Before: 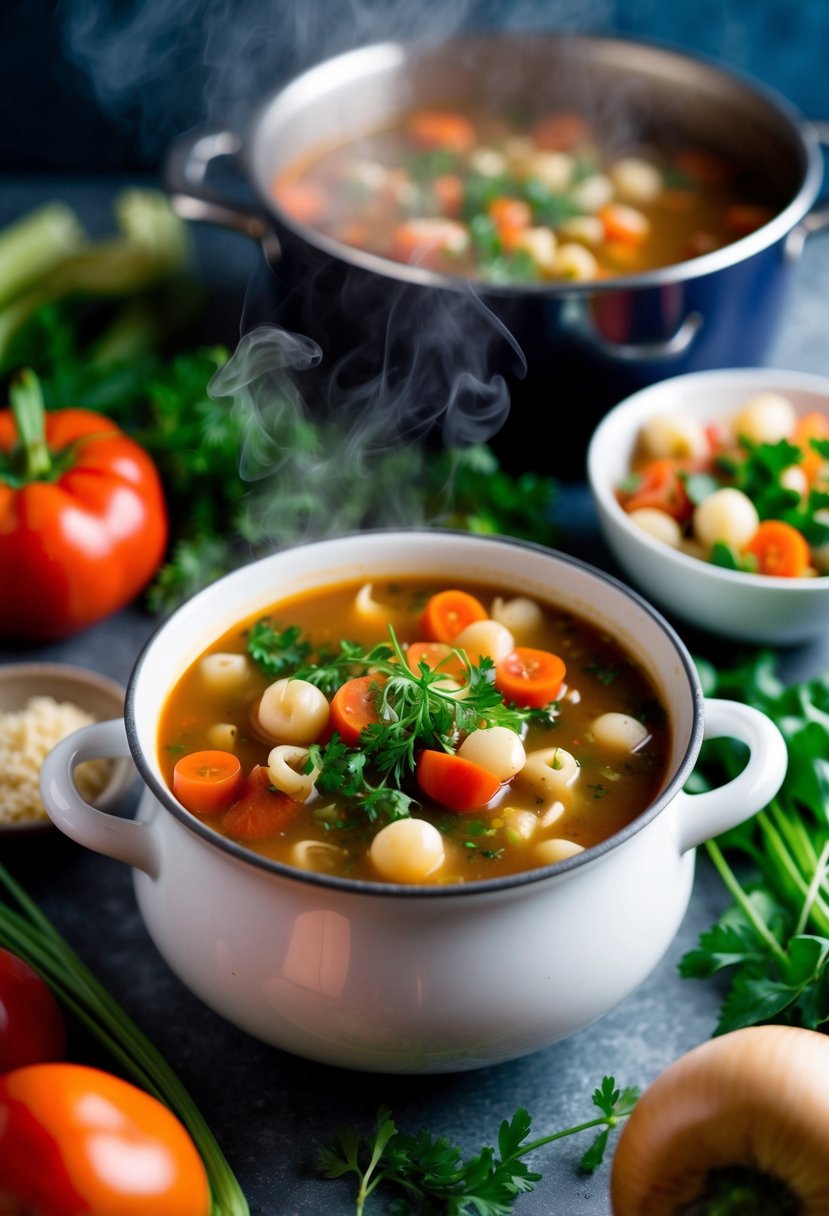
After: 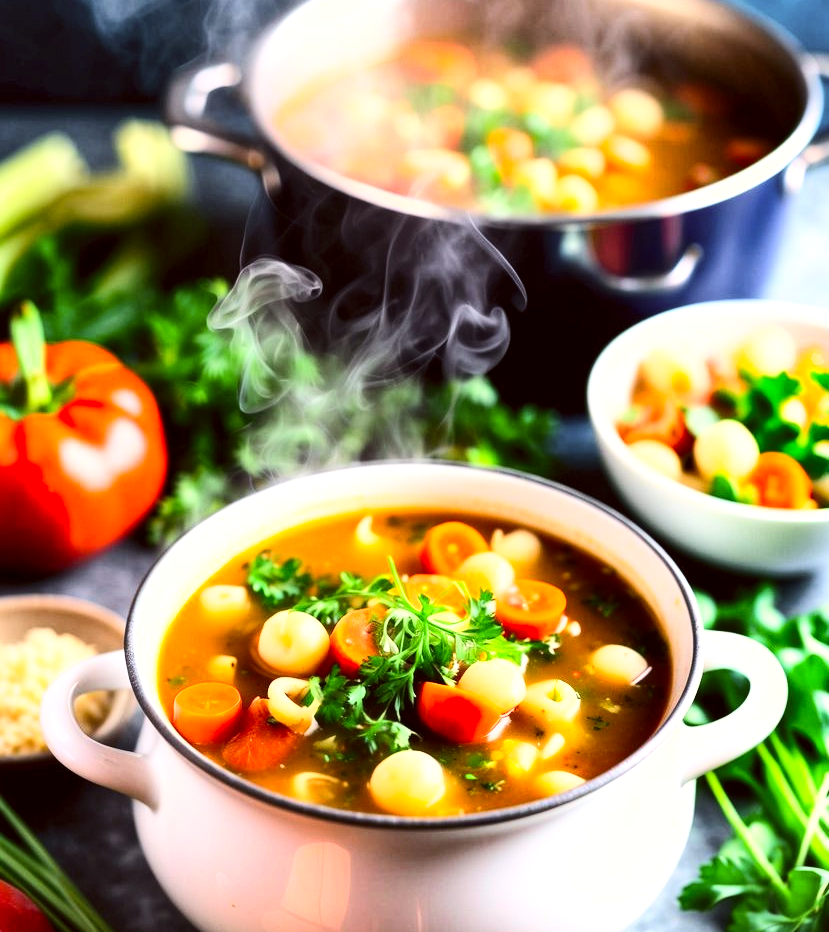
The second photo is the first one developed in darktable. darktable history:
contrast brightness saturation: contrast 0.2, brightness 0.16, saturation 0.22
color correction: highlights a* 6.27, highlights b* 8.19, shadows a* 5.94, shadows b* 7.23, saturation 0.9
base curve: curves: ch0 [(0, 0) (0.018, 0.026) (0.143, 0.37) (0.33, 0.731) (0.458, 0.853) (0.735, 0.965) (0.905, 0.986) (1, 1)]
local contrast: highlights 100%, shadows 100%, detail 120%, midtone range 0.2
crop: top 5.667%, bottom 17.637%
rotate and perspective: crop left 0, crop top 0
levels: levels [0, 0.492, 0.984]
shadows and highlights: soften with gaussian
